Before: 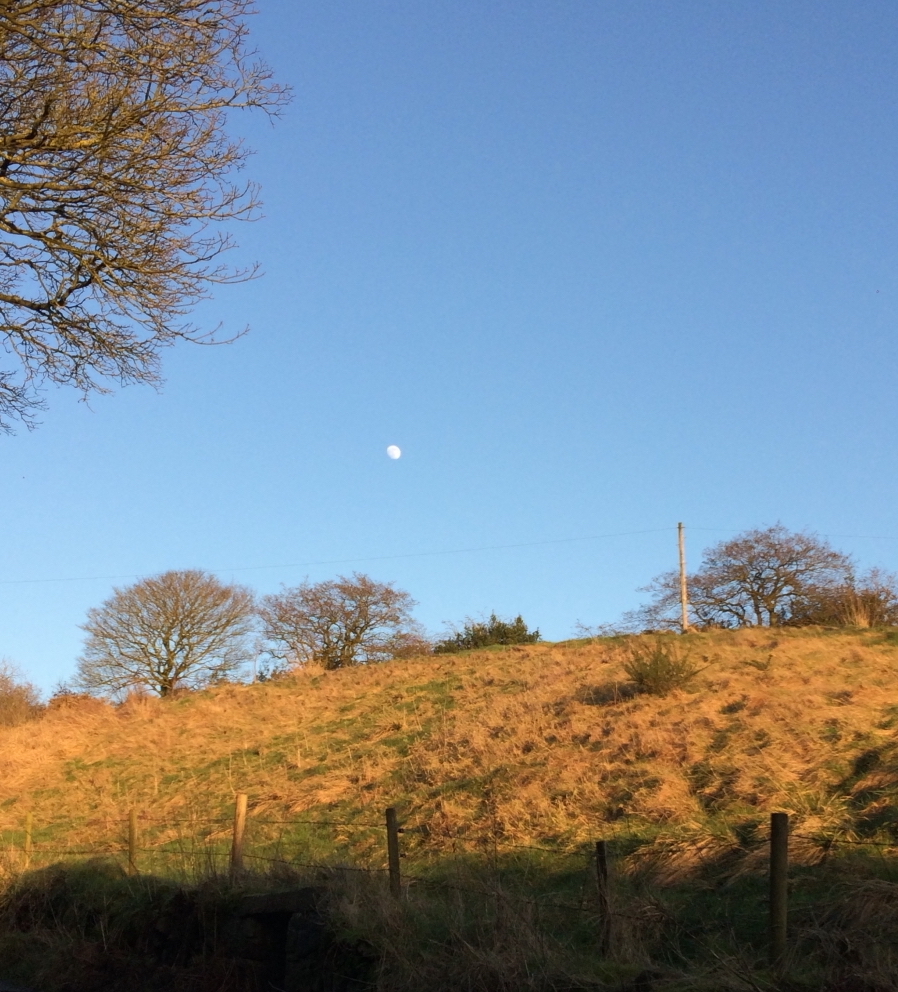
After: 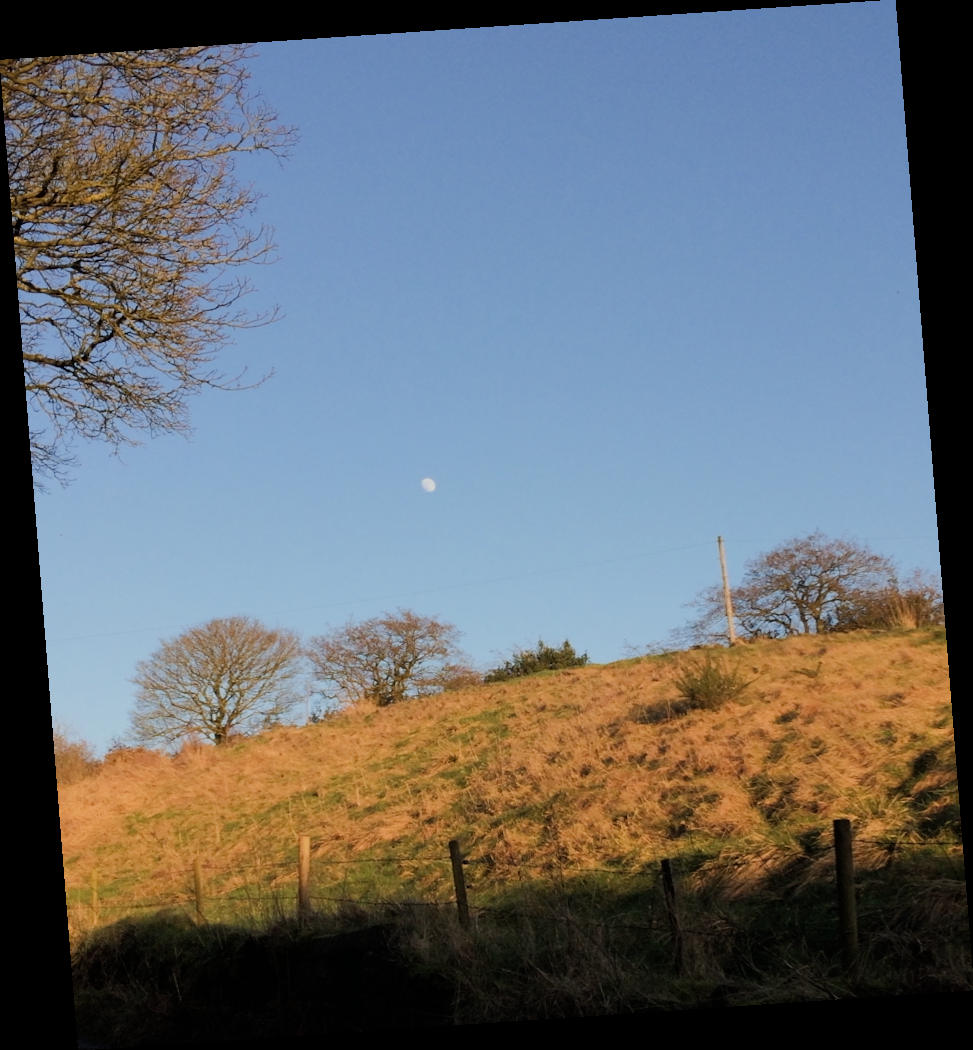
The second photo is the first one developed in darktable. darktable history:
rotate and perspective: rotation -4.2°, shear 0.006, automatic cropping off
filmic rgb: black relative exposure -7.65 EV, white relative exposure 4.56 EV, hardness 3.61
